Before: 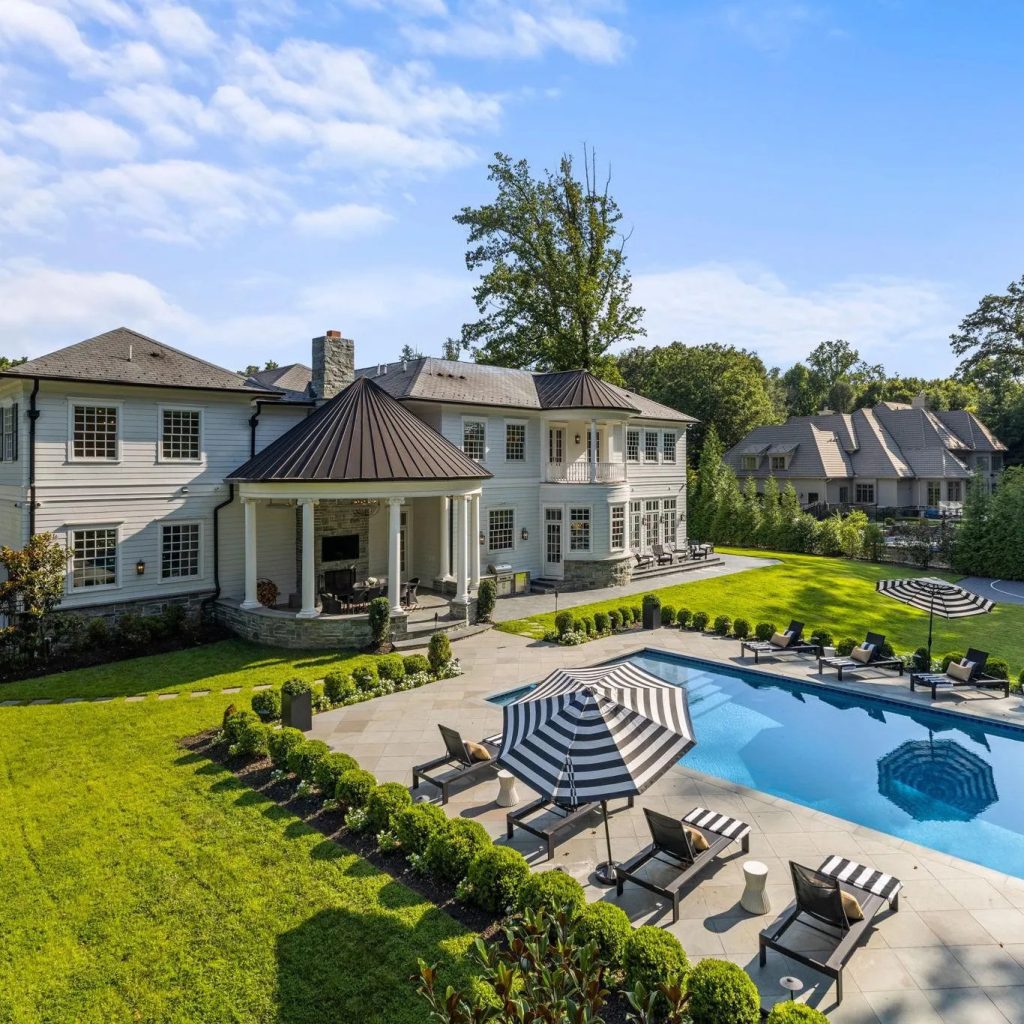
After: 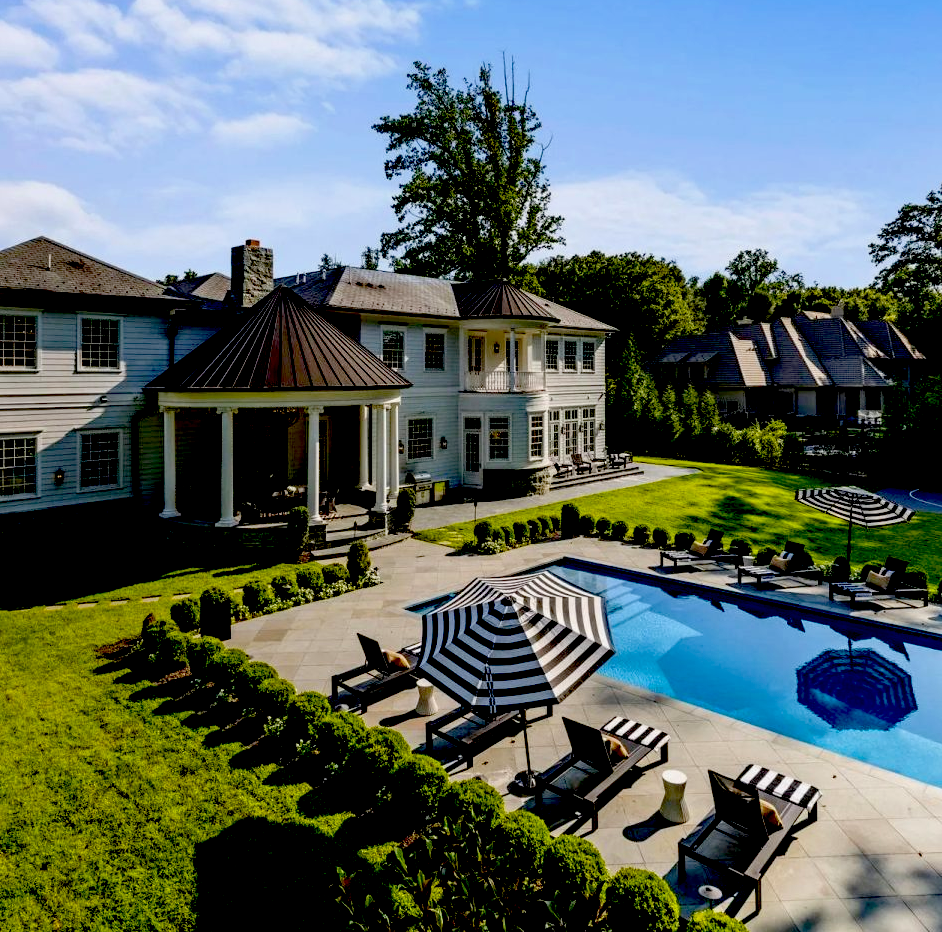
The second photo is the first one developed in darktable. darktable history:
exposure: black level correction 0.099, exposure -0.092 EV, compensate exposure bias true, compensate highlight preservation false
crop and rotate: left 7.919%, top 8.956%
